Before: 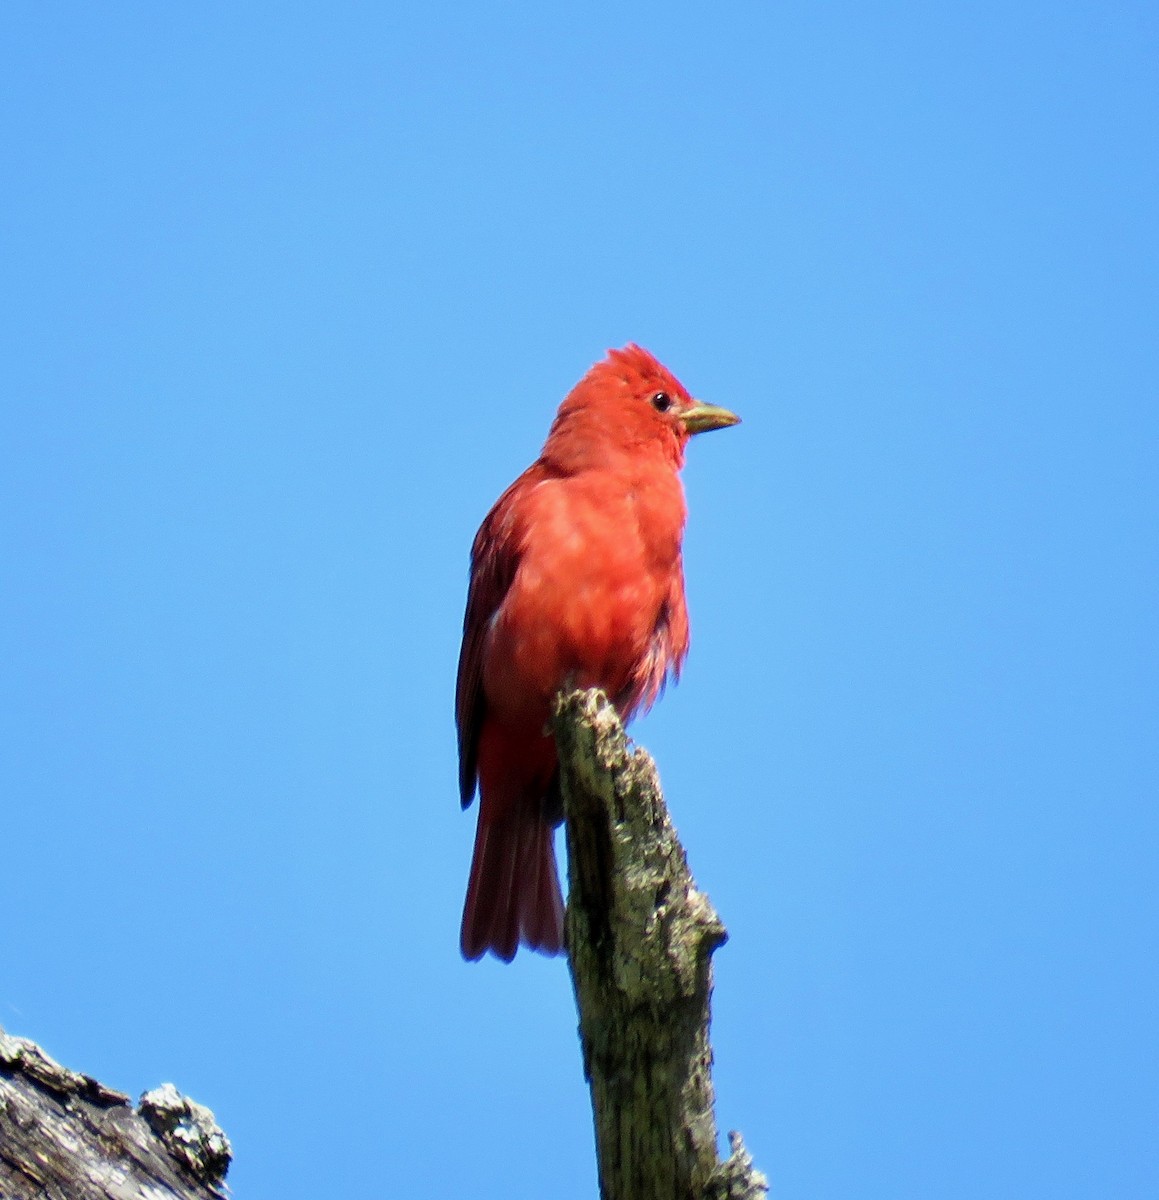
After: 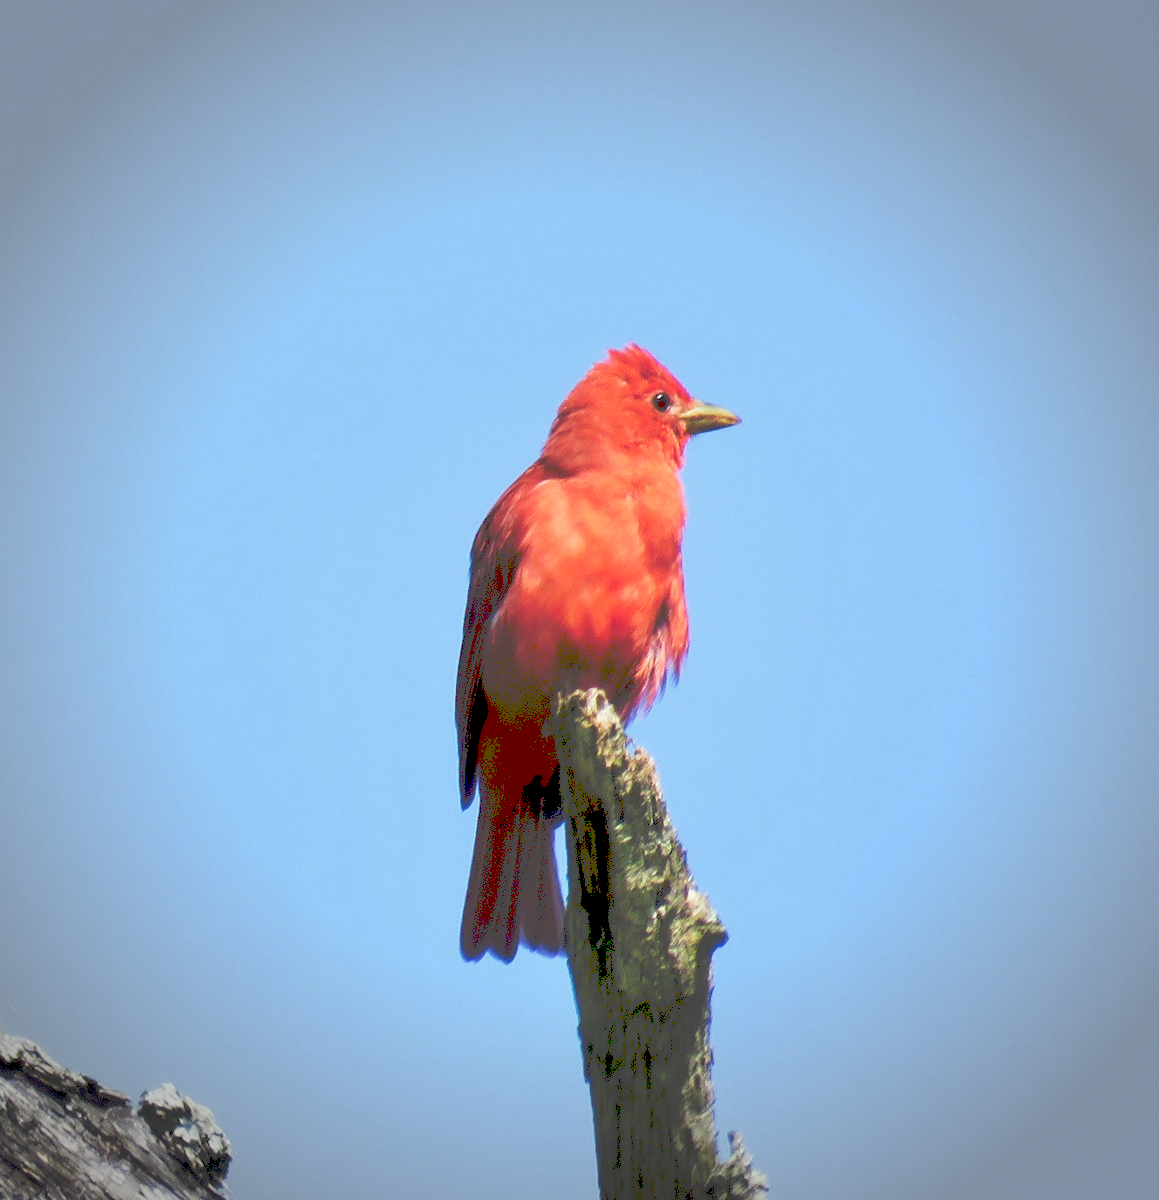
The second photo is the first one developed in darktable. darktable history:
vignetting: fall-off start 67.28%, brightness -0.513, saturation -0.519, width/height ratio 1.012
velvia: on, module defaults
tone curve: curves: ch0 [(0, 0) (0.003, 0.299) (0.011, 0.299) (0.025, 0.299) (0.044, 0.299) (0.069, 0.3) (0.1, 0.306) (0.136, 0.316) (0.177, 0.326) (0.224, 0.338) (0.277, 0.366) (0.335, 0.406) (0.399, 0.462) (0.468, 0.533) (0.543, 0.607) (0.623, 0.7) (0.709, 0.775) (0.801, 0.843) (0.898, 0.903) (1, 1)], preserve colors none
